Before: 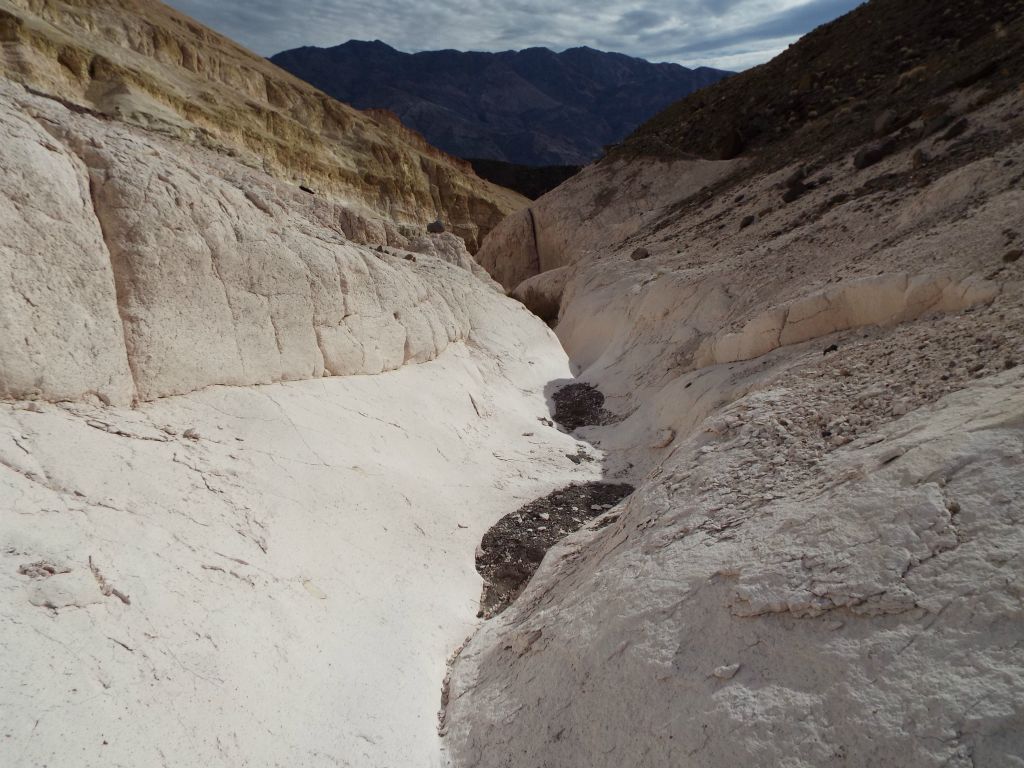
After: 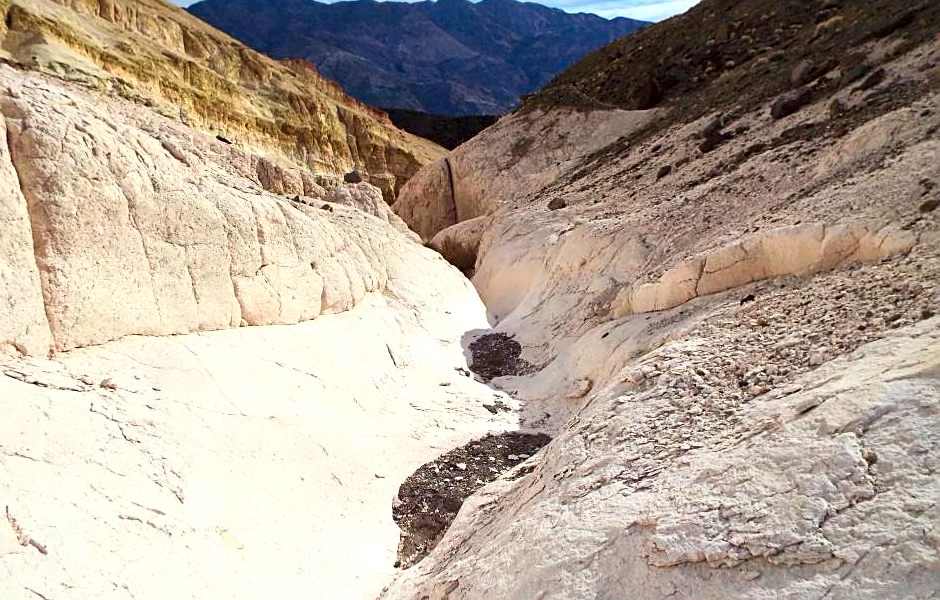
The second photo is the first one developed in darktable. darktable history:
crop: left 8.142%, top 6.559%, bottom 15.261%
contrast equalizer: octaves 7, y [[0.6 ×6], [0.55 ×6], [0 ×6], [0 ×6], [0 ×6]], mix 0.145
exposure: black level correction 0, exposure 0.693 EV, compensate highlight preservation false
tone equalizer: edges refinement/feathering 500, mask exposure compensation -1.57 EV, preserve details no
contrast brightness saturation: contrast 0.196, brightness 0.194, saturation 0.782
sharpen: on, module defaults
local contrast: mode bilateral grid, contrast 20, coarseness 51, detail 150%, midtone range 0.2
color zones: curves: ch0 [(0, 0.5) (0.143, 0.52) (0.286, 0.5) (0.429, 0.5) (0.571, 0.5) (0.714, 0.5) (0.857, 0.5) (1, 0.5)]; ch1 [(0, 0.489) (0.155, 0.45) (0.286, 0.466) (0.429, 0.5) (0.571, 0.5) (0.714, 0.5) (0.857, 0.5) (1, 0.489)]
